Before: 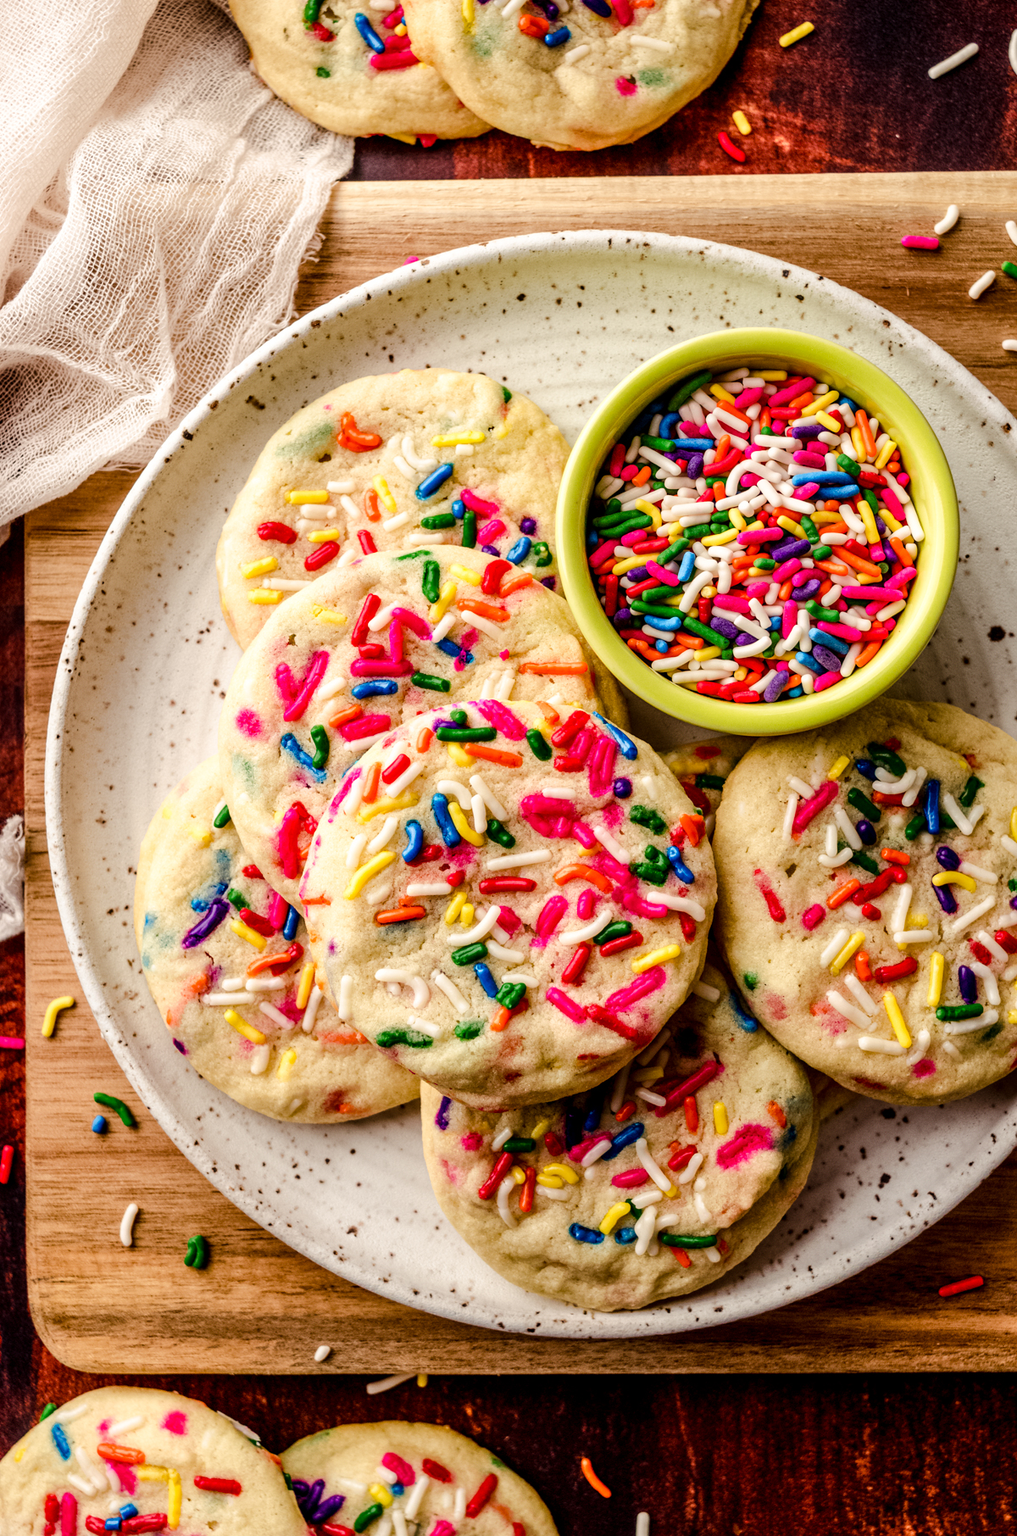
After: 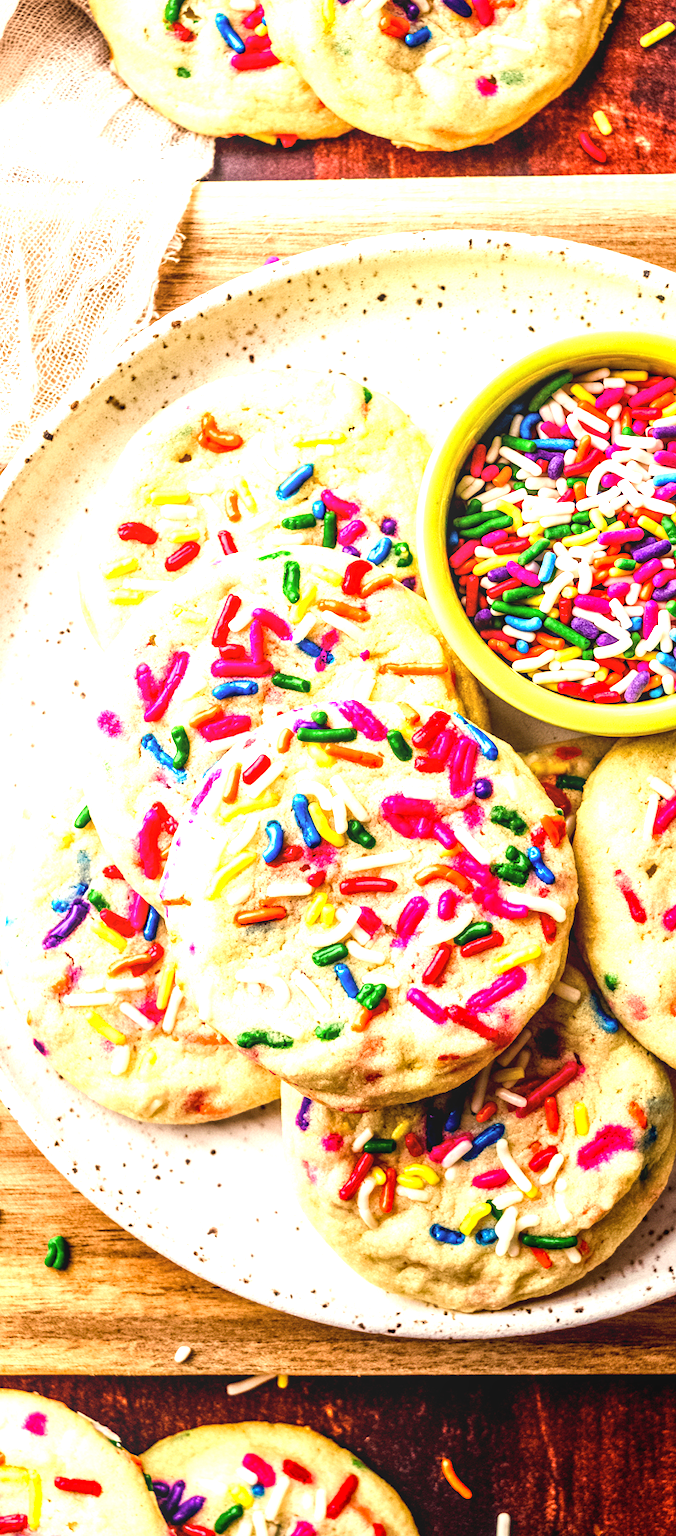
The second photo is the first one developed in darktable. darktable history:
crop and rotate: left 13.817%, right 19.632%
exposure: black level correction 0, exposure 1.351 EV, compensate exposure bias true, compensate highlight preservation false
local contrast: detail 110%
